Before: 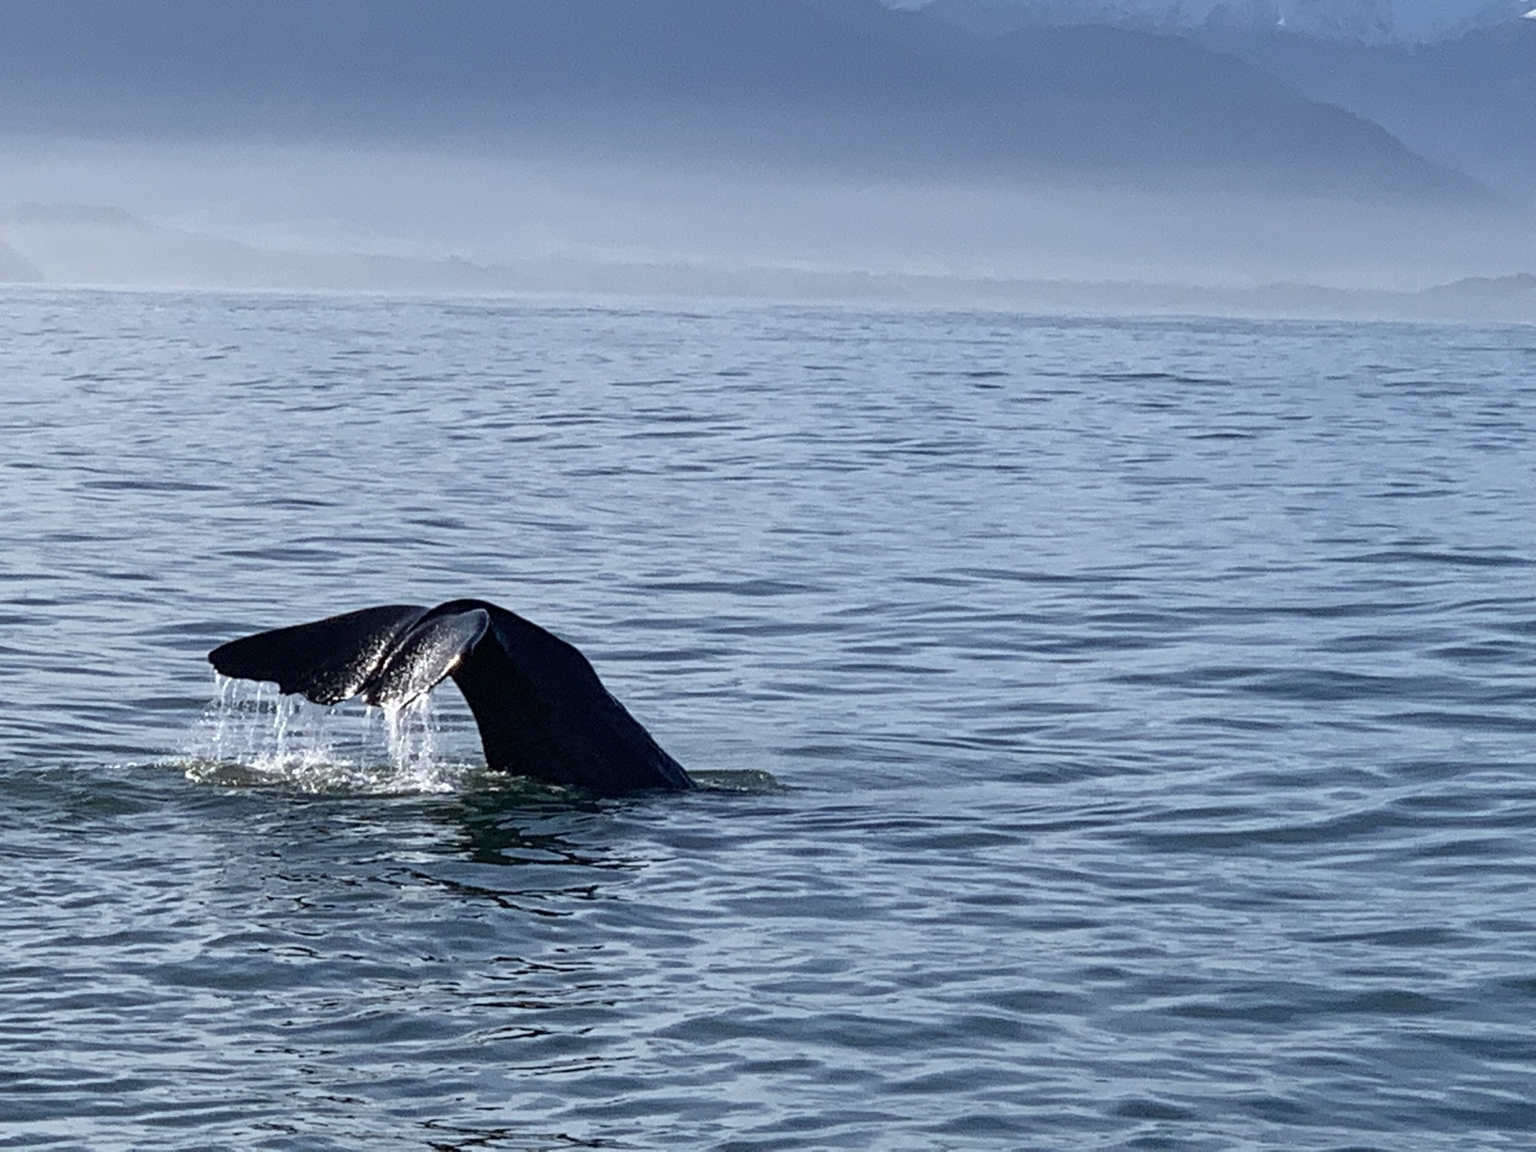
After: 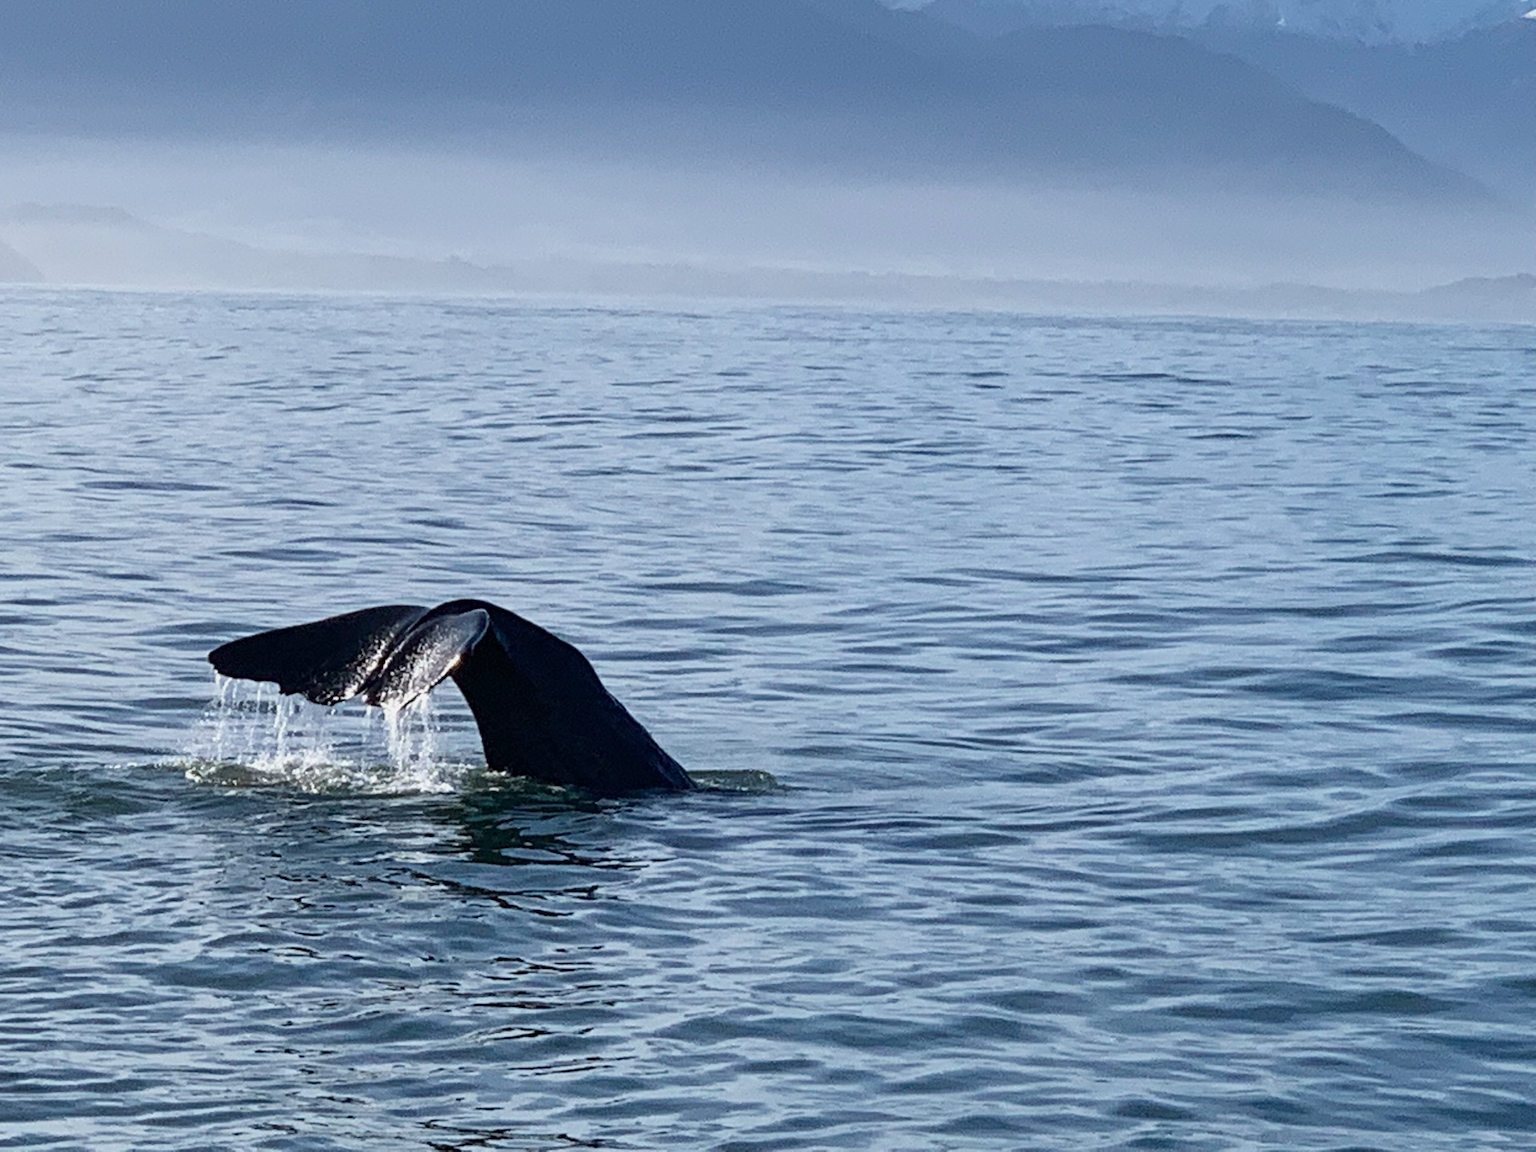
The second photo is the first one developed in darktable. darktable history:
contrast brightness saturation: contrast 0.071
tone curve: curves: ch0 [(0, 0) (0.822, 0.825) (0.994, 0.955)]; ch1 [(0, 0) (0.226, 0.261) (0.383, 0.397) (0.46, 0.46) (0.498, 0.501) (0.524, 0.543) (0.578, 0.575) (1, 1)]; ch2 [(0, 0) (0.438, 0.456) (0.5, 0.495) (0.547, 0.515) (0.597, 0.58) (0.629, 0.603) (1, 1)], preserve colors none
